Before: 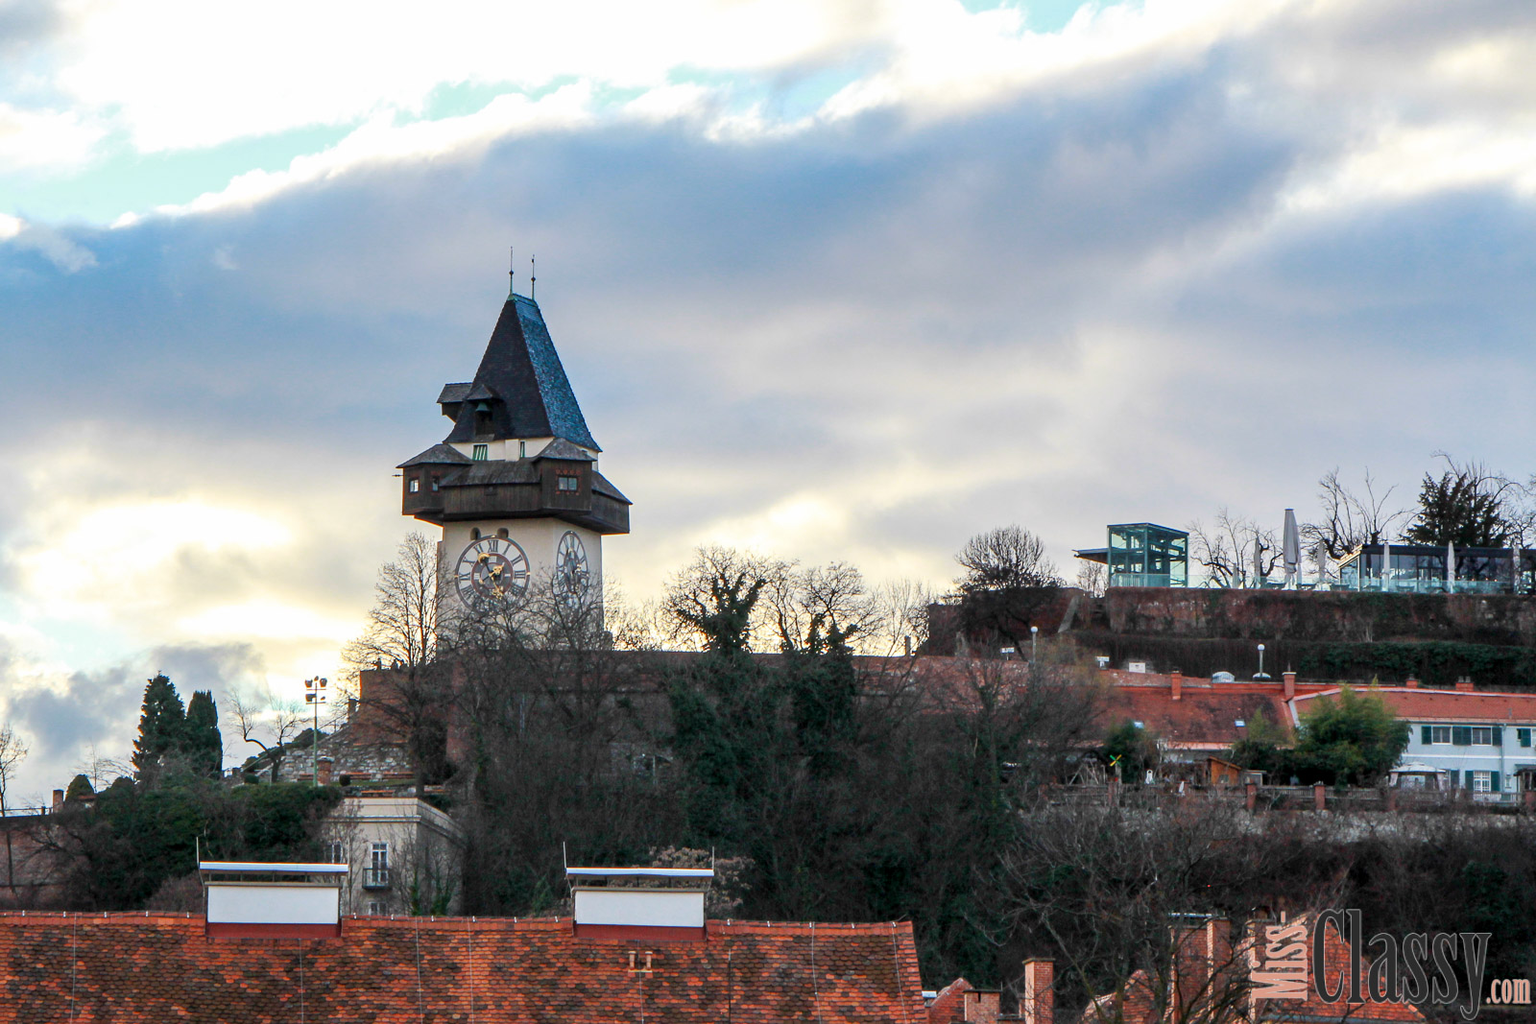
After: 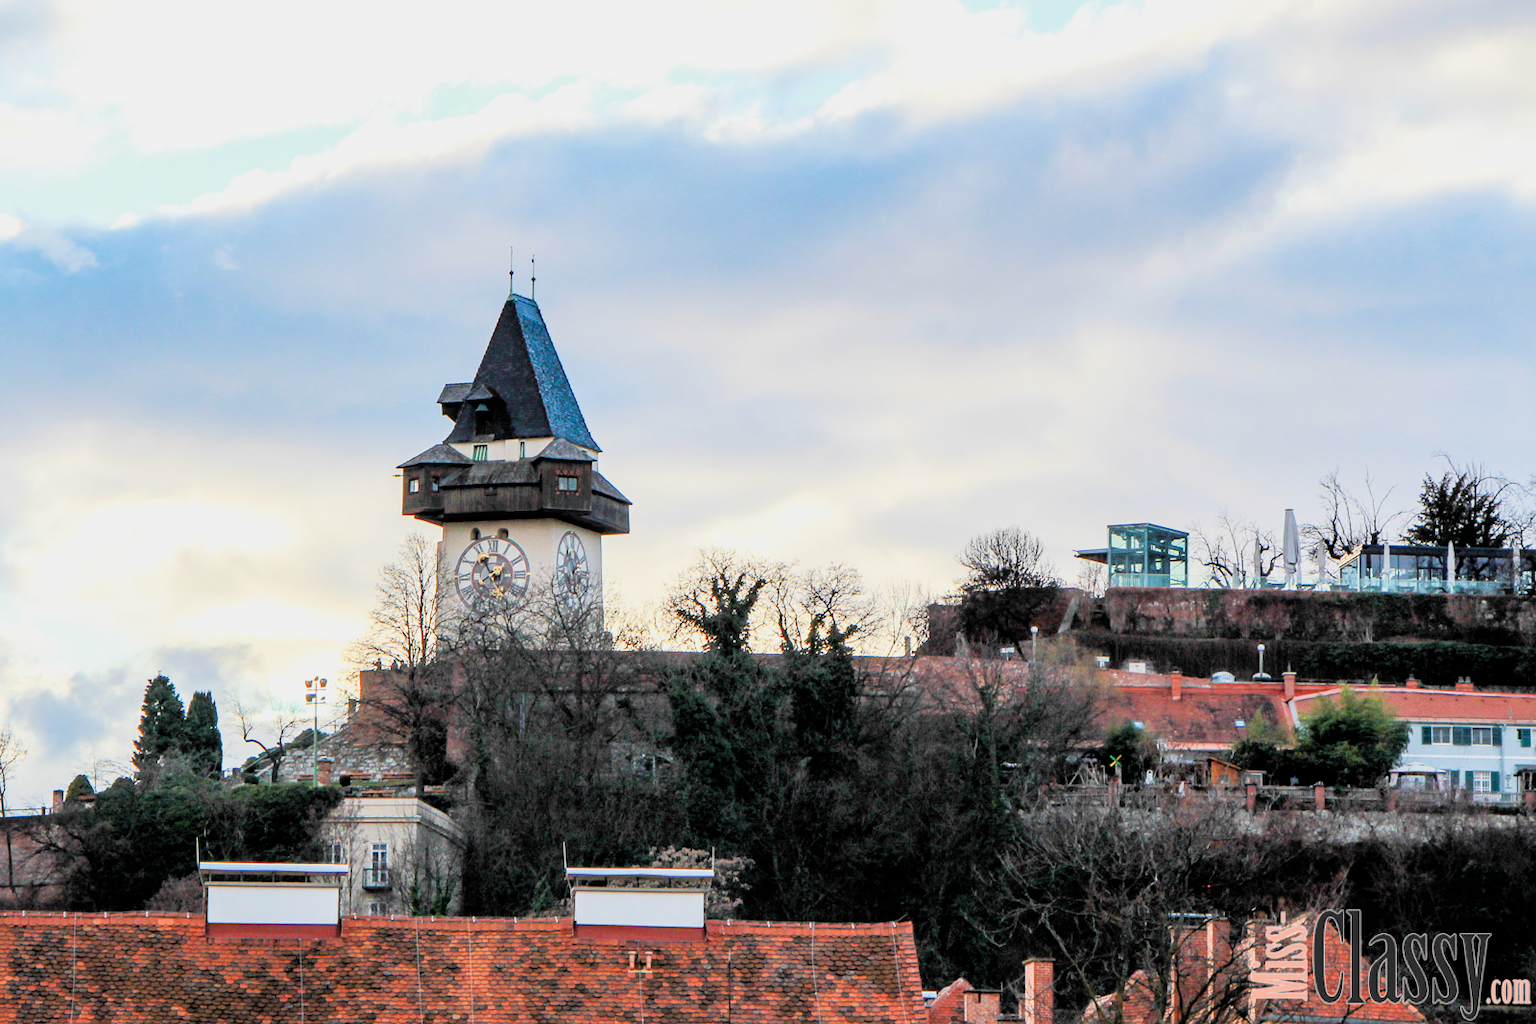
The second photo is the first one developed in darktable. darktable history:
filmic rgb: black relative exposure -4.58 EV, white relative exposure 4.8 EV, threshold 3 EV, hardness 2.36, latitude 36.07%, contrast 1.048, highlights saturation mix 1.32%, shadows ↔ highlights balance 1.25%, color science v4 (2020), enable highlight reconstruction true
exposure: exposure 1 EV, compensate highlight preservation false
